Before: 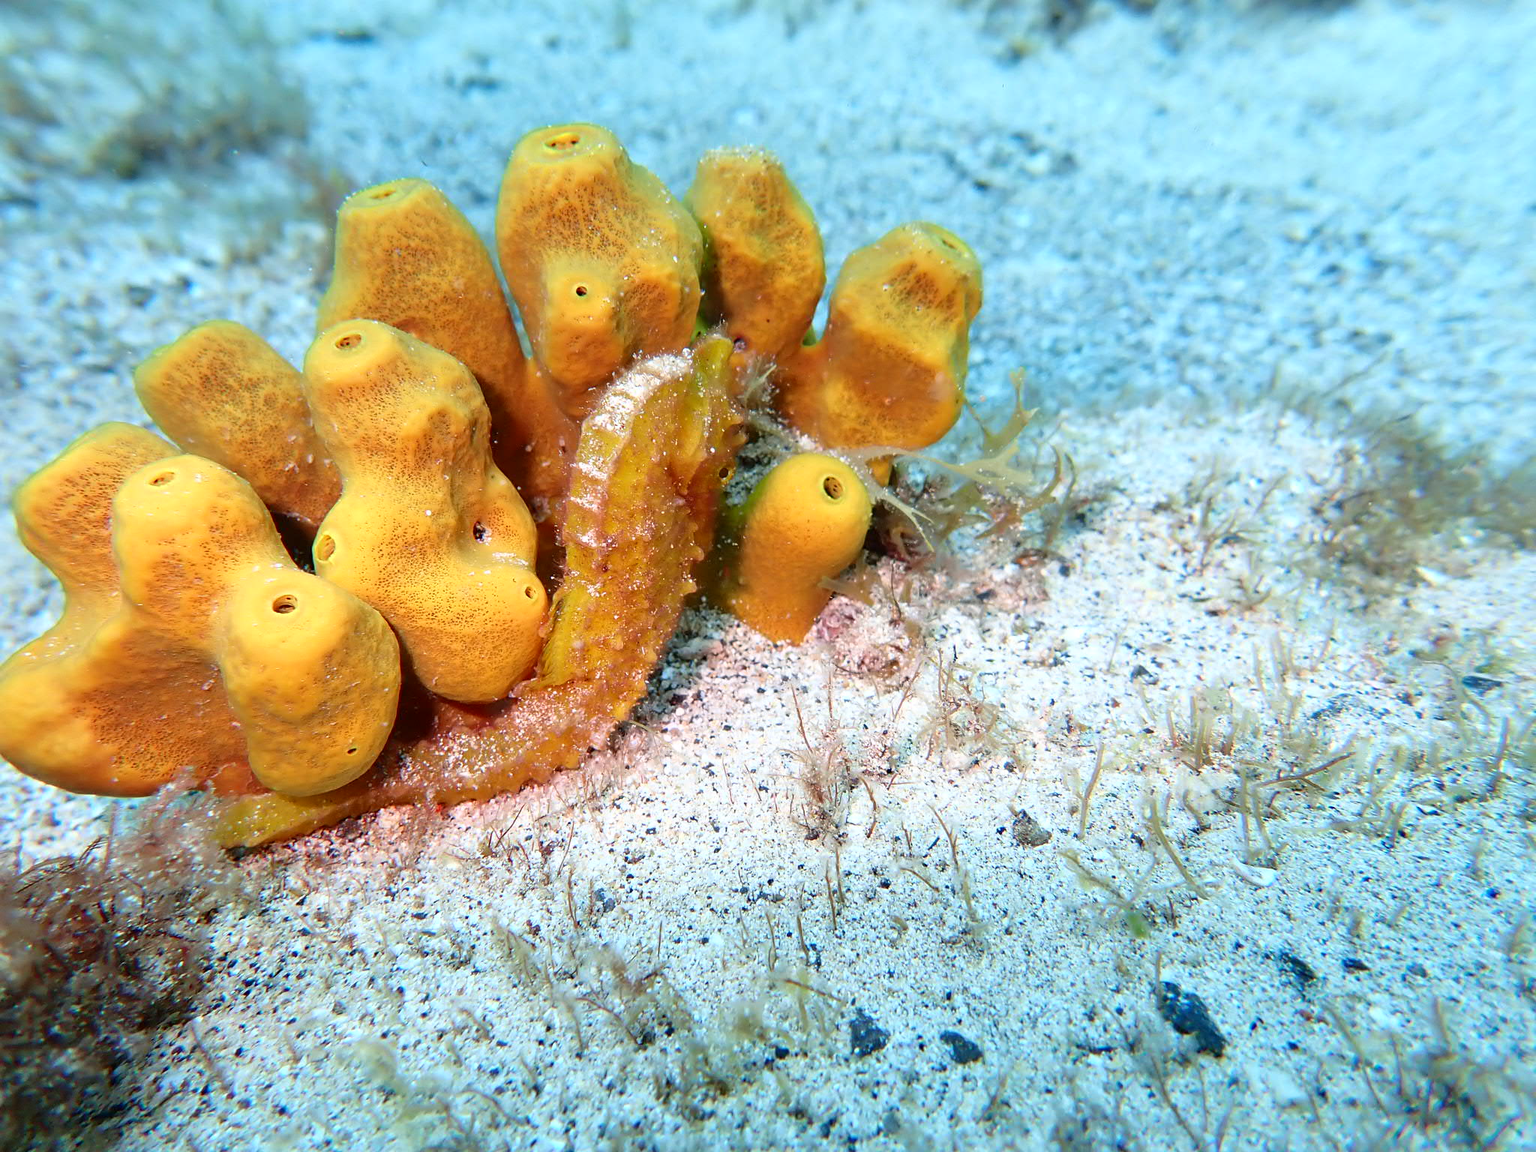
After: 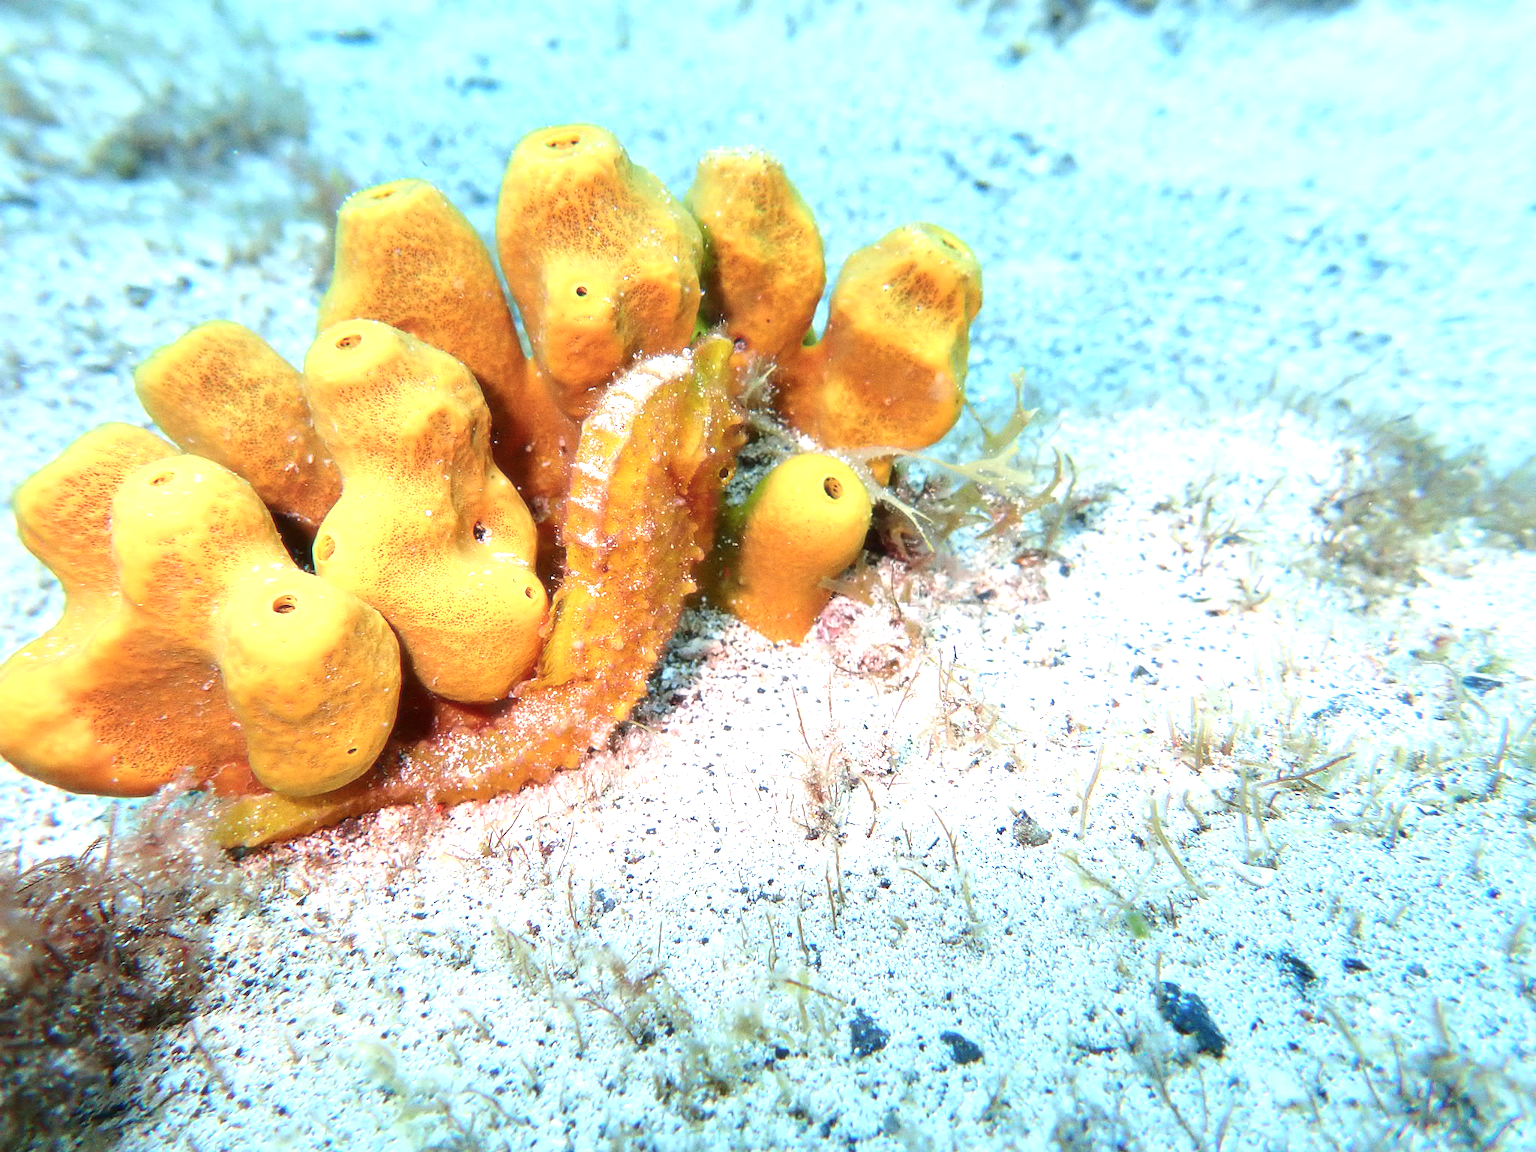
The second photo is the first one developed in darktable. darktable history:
exposure: exposure 0.781 EV, compensate highlight preservation false
soften: size 10%, saturation 50%, brightness 0.2 EV, mix 10%
grain: coarseness 0.09 ISO
